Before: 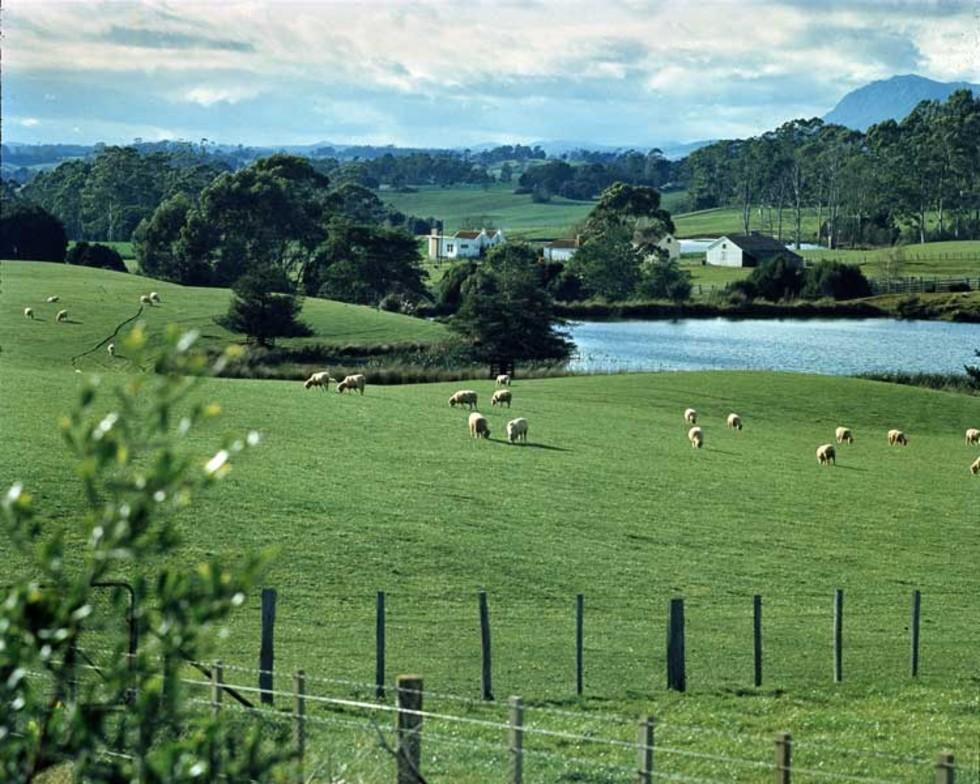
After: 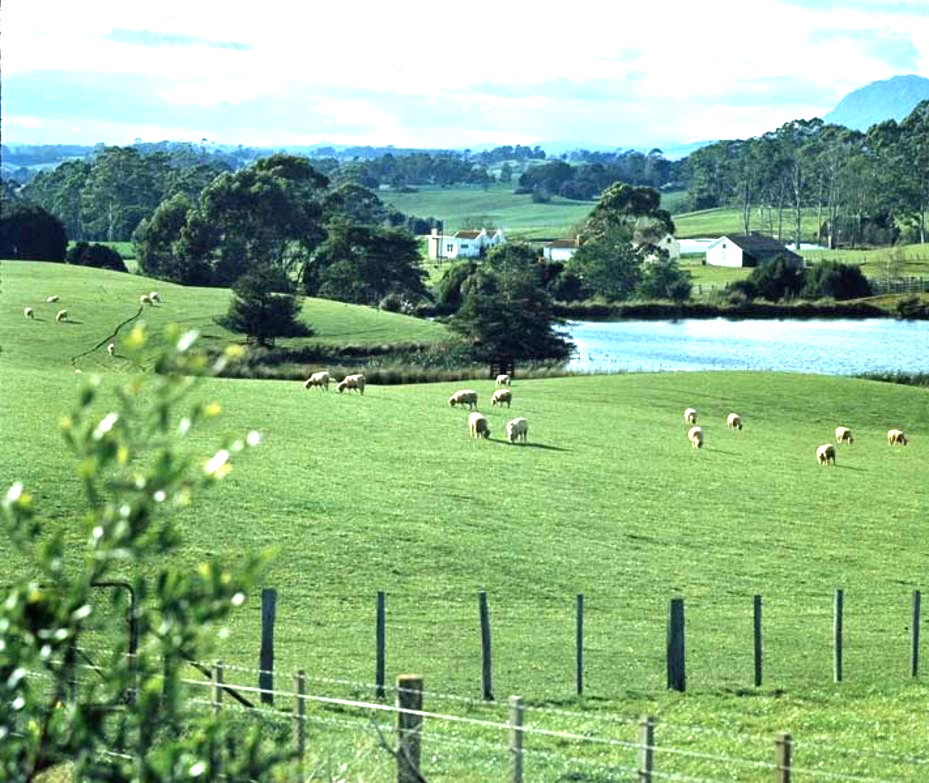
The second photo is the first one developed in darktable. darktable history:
crop and rotate: right 5.167%
exposure: black level correction 0, exposure 1.1 EV, compensate highlight preservation false
